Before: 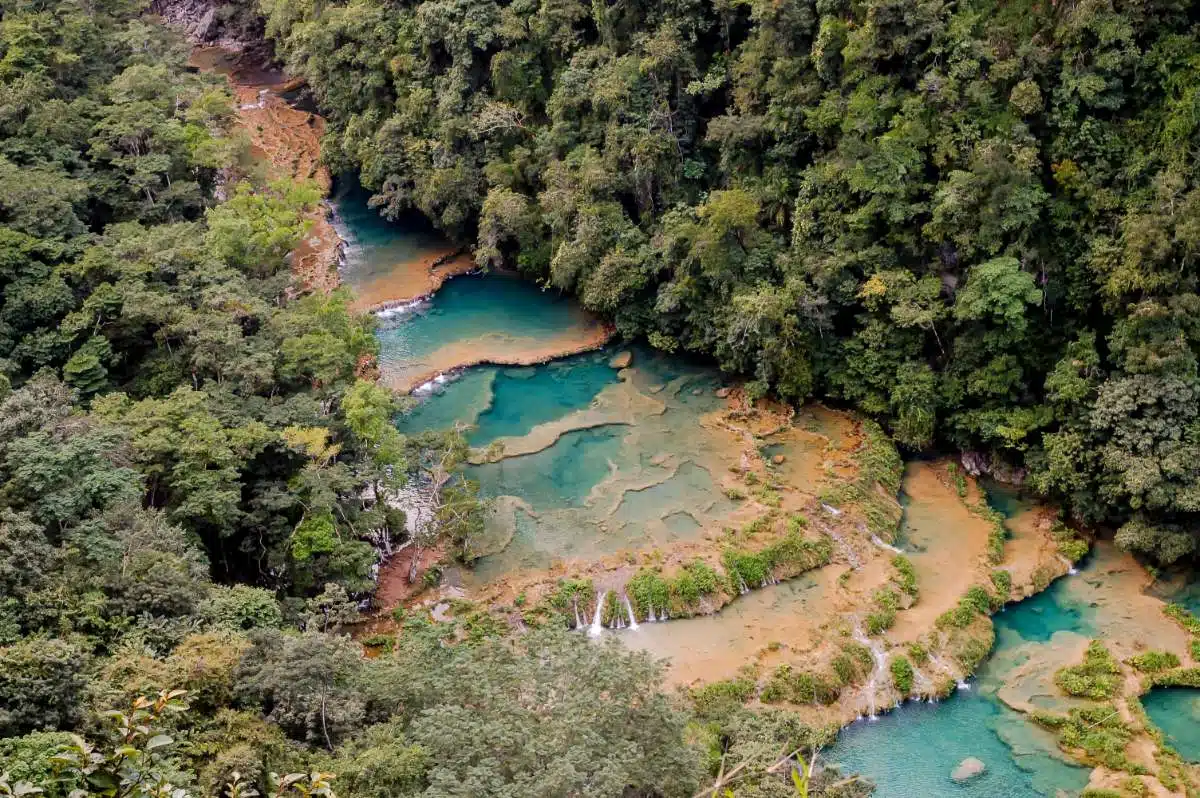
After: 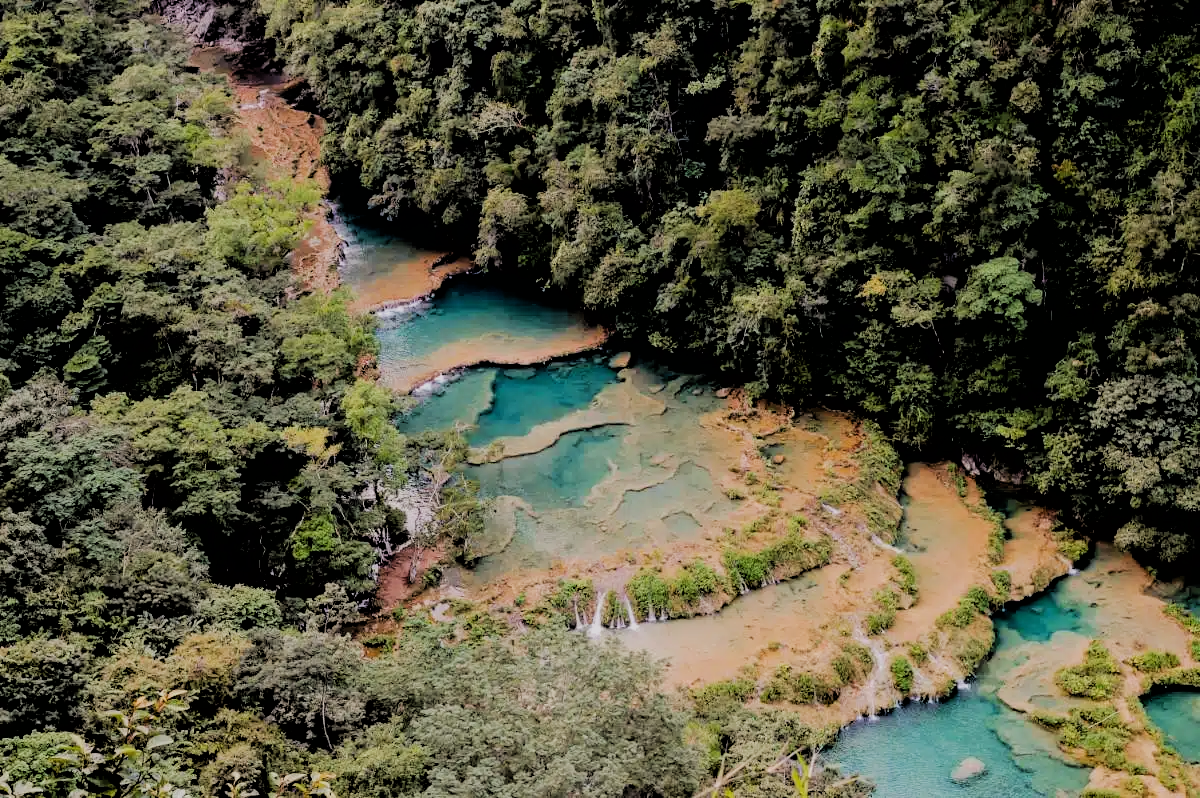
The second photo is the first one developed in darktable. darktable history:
filmic rgb: black relative exposure -2.72 EV, white relative exposure 4.56 EV, hardness 1.72, contrast 1.263
